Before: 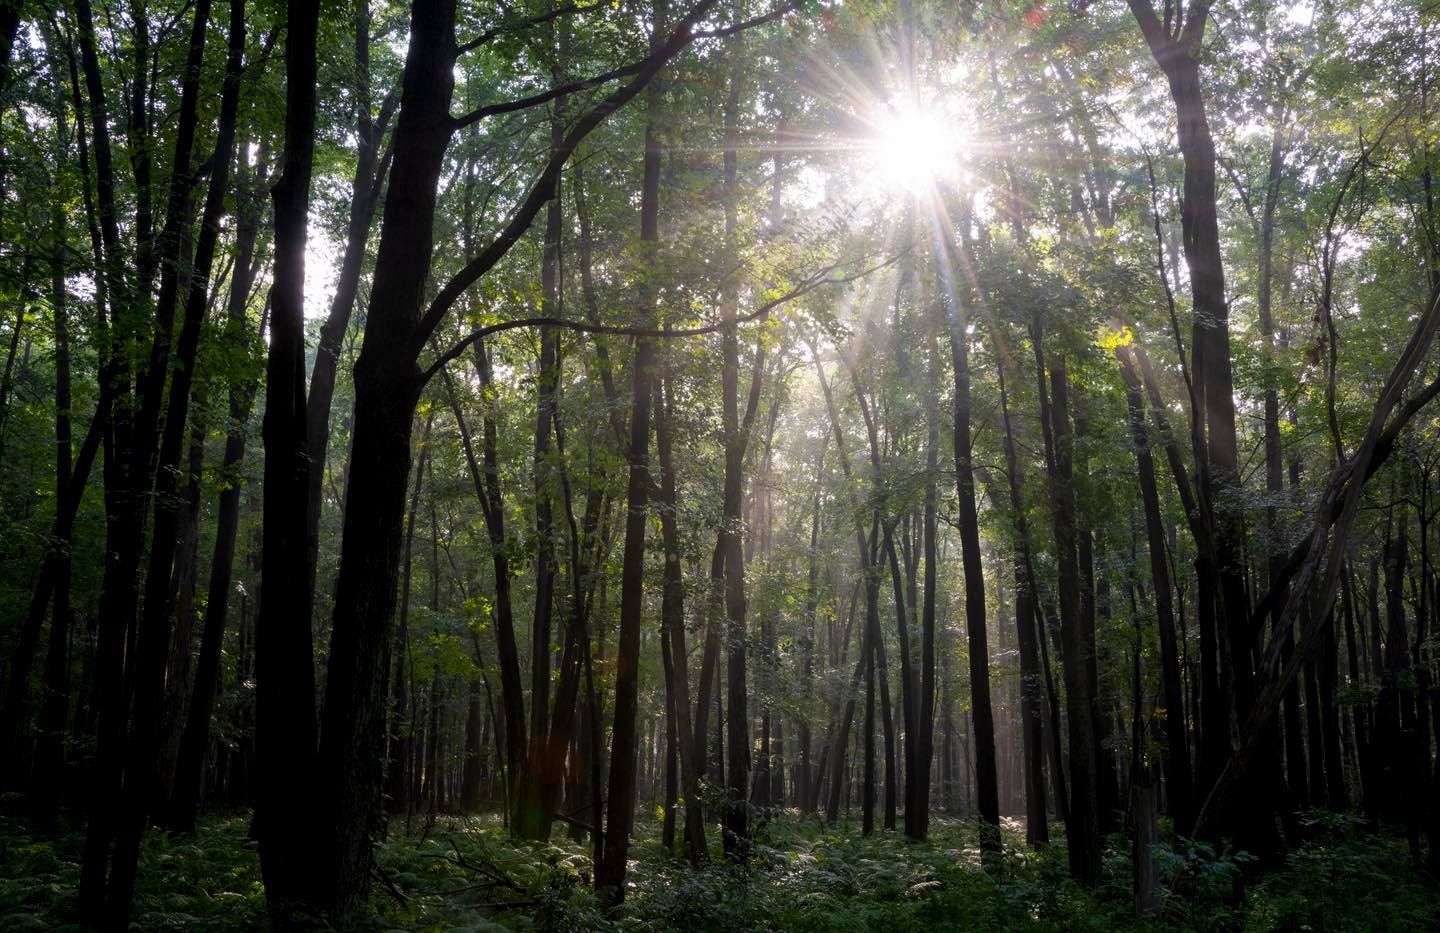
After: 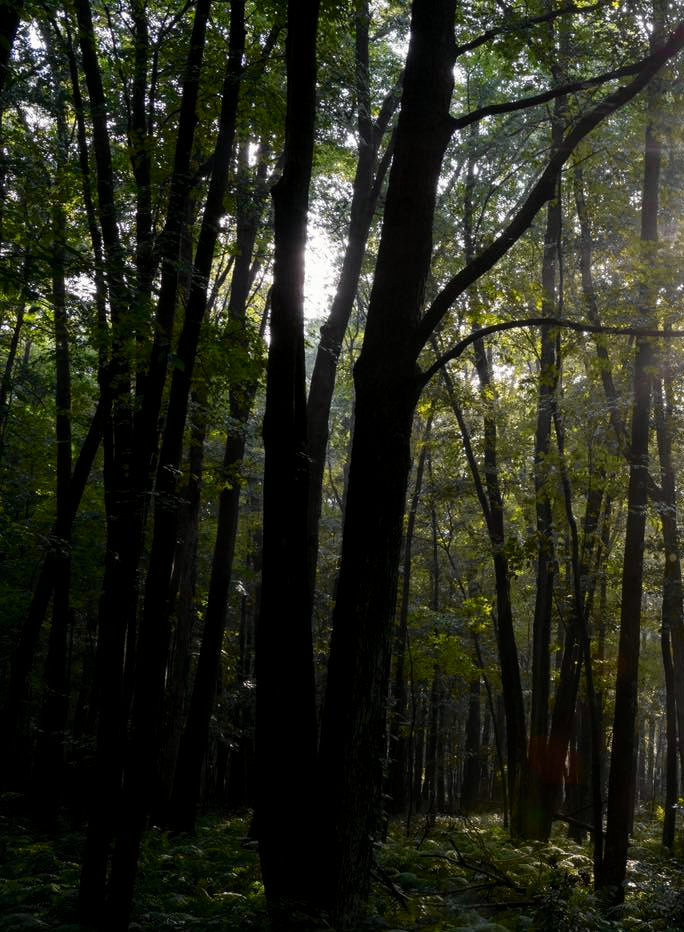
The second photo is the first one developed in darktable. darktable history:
crop and rotate: left 0.061%, top 0%, right 52.394%
tone curve: curves: ch0 [(0, 0) (0.037, 0.025) (0.131, 0.093) (0.275, 0.256) (0.497, 0.51) (0.617, 0.643) (0.704, 0.732) (0.813, 0.832) (0.911, 0.925) (0.997, 0.995)]; ch1 [(0, 0) (0.301, 0.3) (0.444, 0.45) (0.493, 0.495) (0.507, 0.503) (0.534, 0.533) (0.582, 0.58) (0.658, 0.693) (0.746, 0.77) (1, 1)]; ch2 [(0, 0) (0.246, 0.233) (0.36, 0.352) (0.415, 0.418) (0.476, 0.492) (0.502, 0.504) (0.525, 0.518) (0.539, 0.544) (0.586, 0.602) (0.634, 0.651) (0.706, 0.727) (0.853, 0.852) (1, 0.951)], color space Lab, independent channels, preserve colors none
